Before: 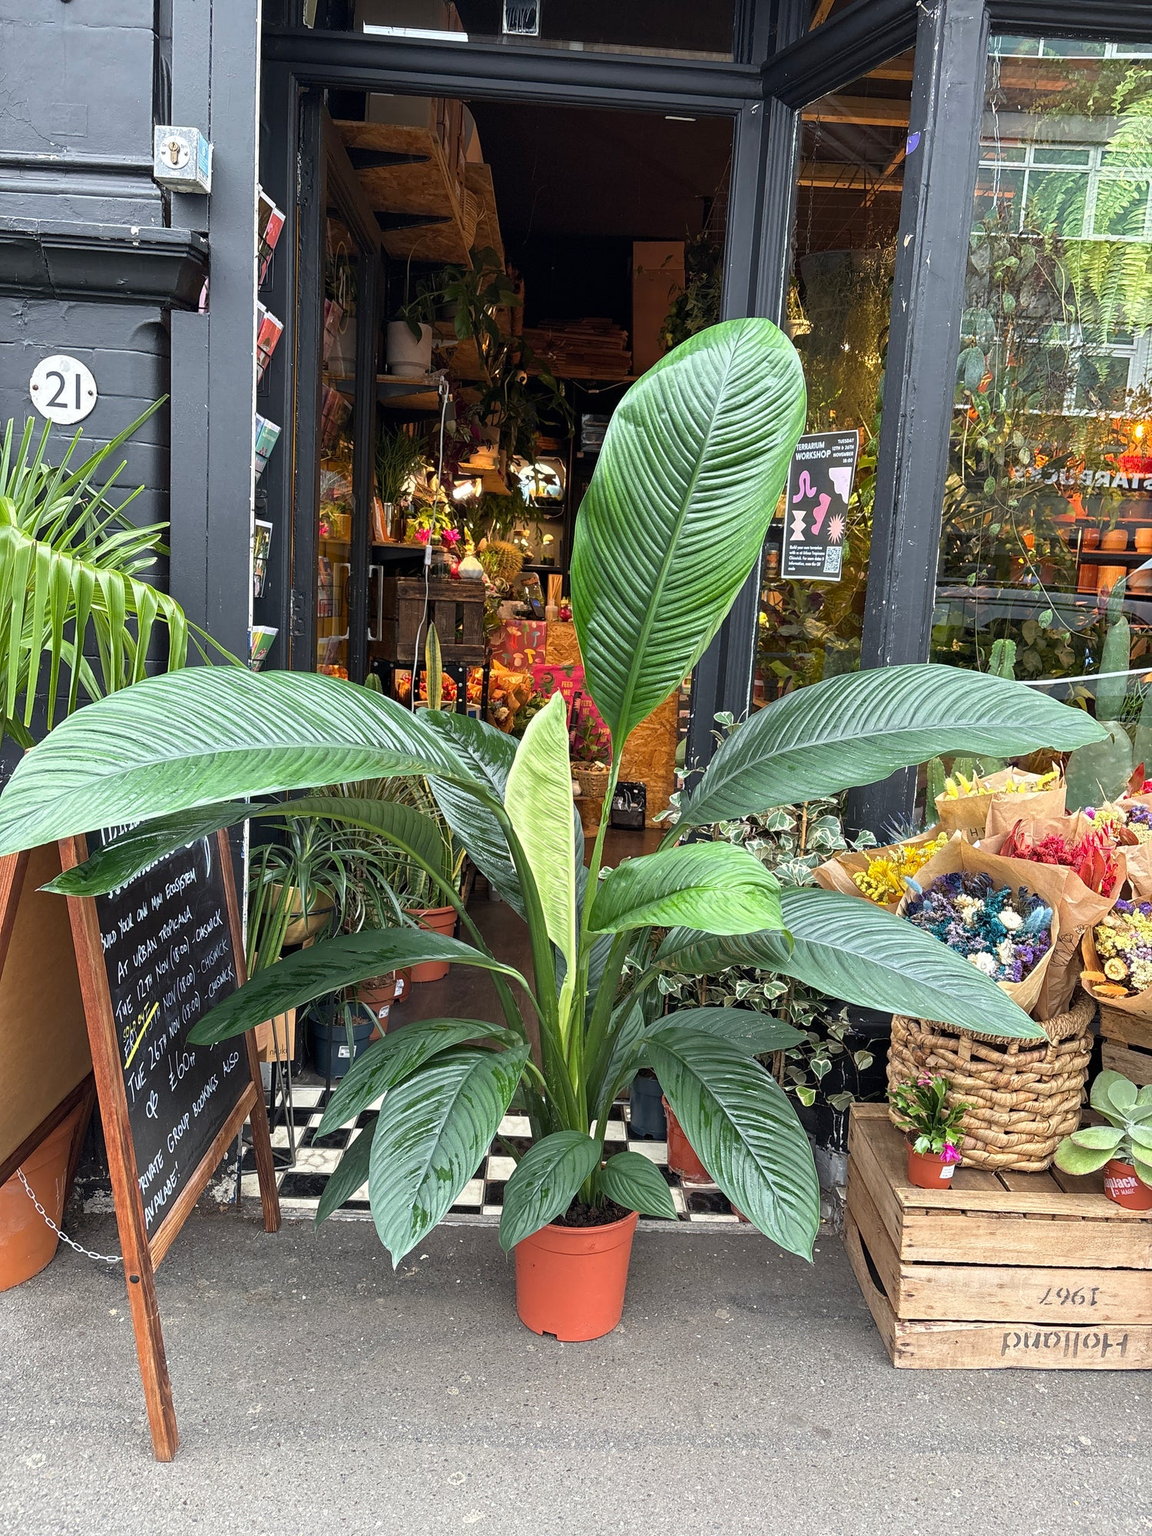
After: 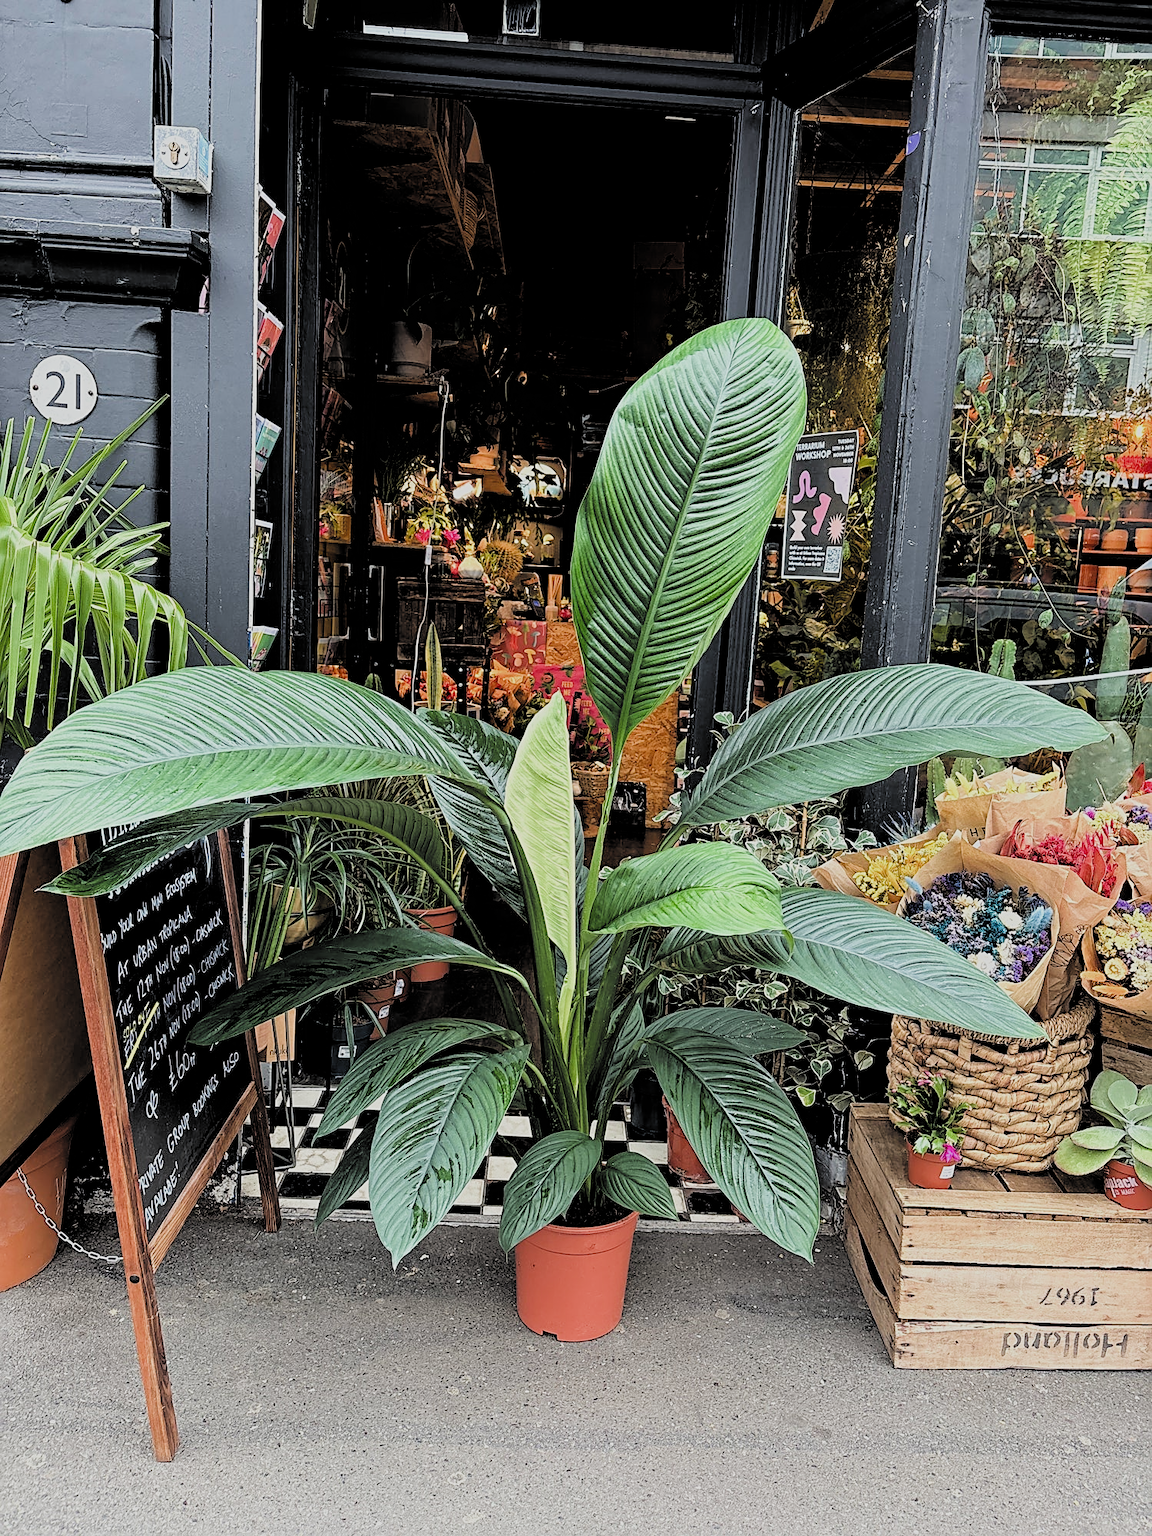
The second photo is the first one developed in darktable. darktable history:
filmic rgb: black relative exposure -2.79 EV, white relative exposure 4.56 EV, hardness 1.68, contrast 1.252, add noise in highlights 0.001, color science v3 (2019), use custom middle-gray values true, contrast in highlights soft
sharpen: amount 0.491
